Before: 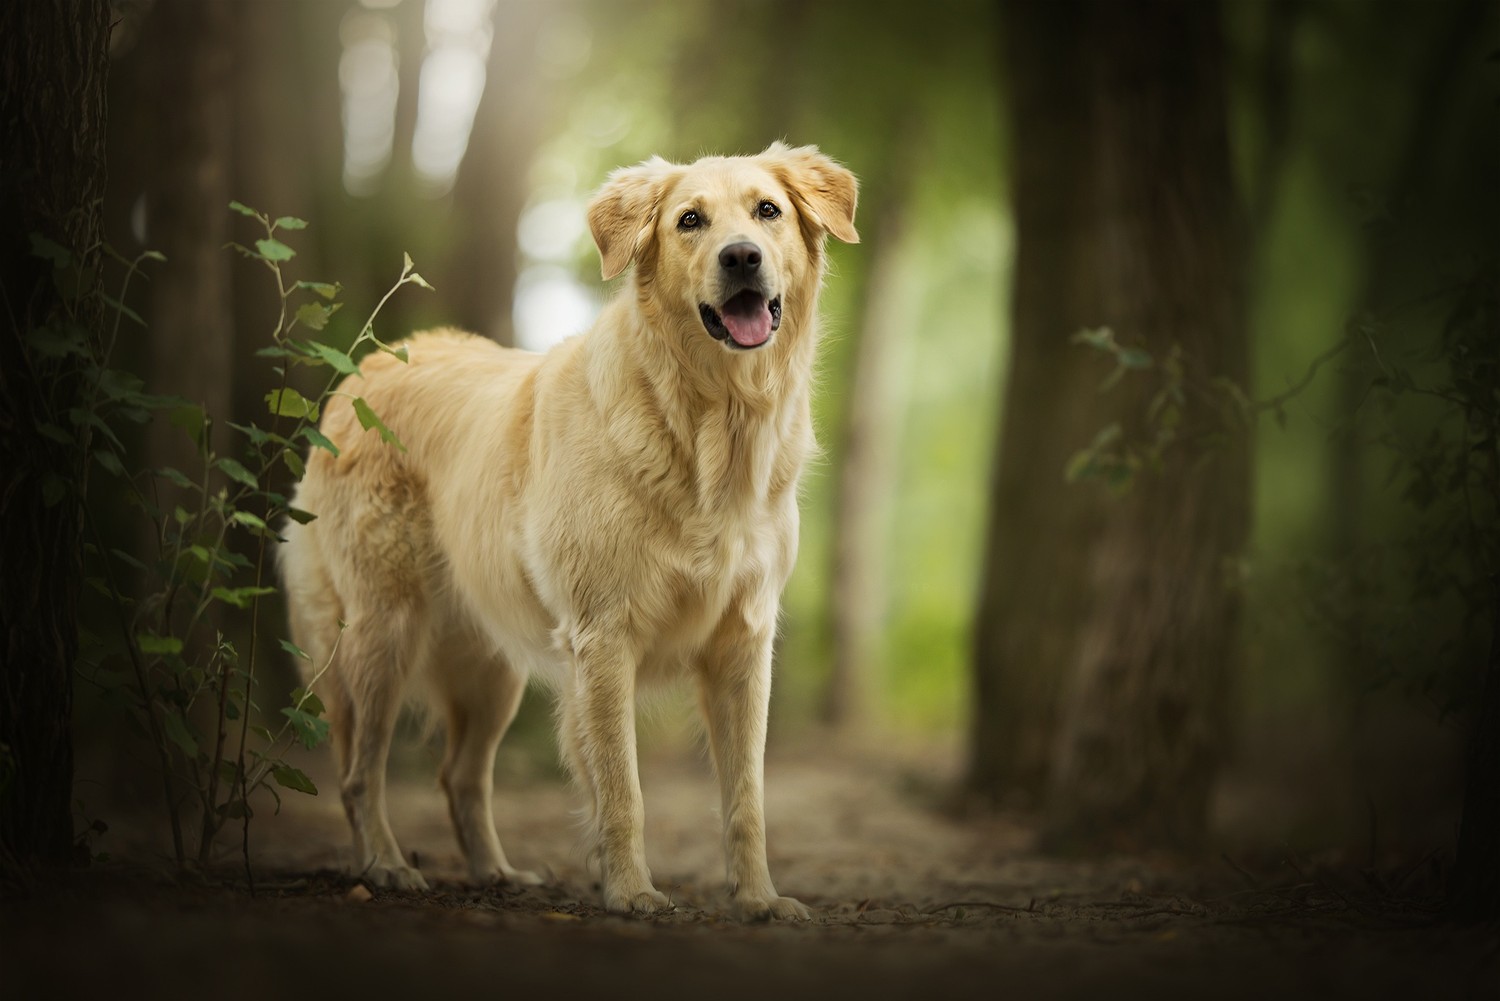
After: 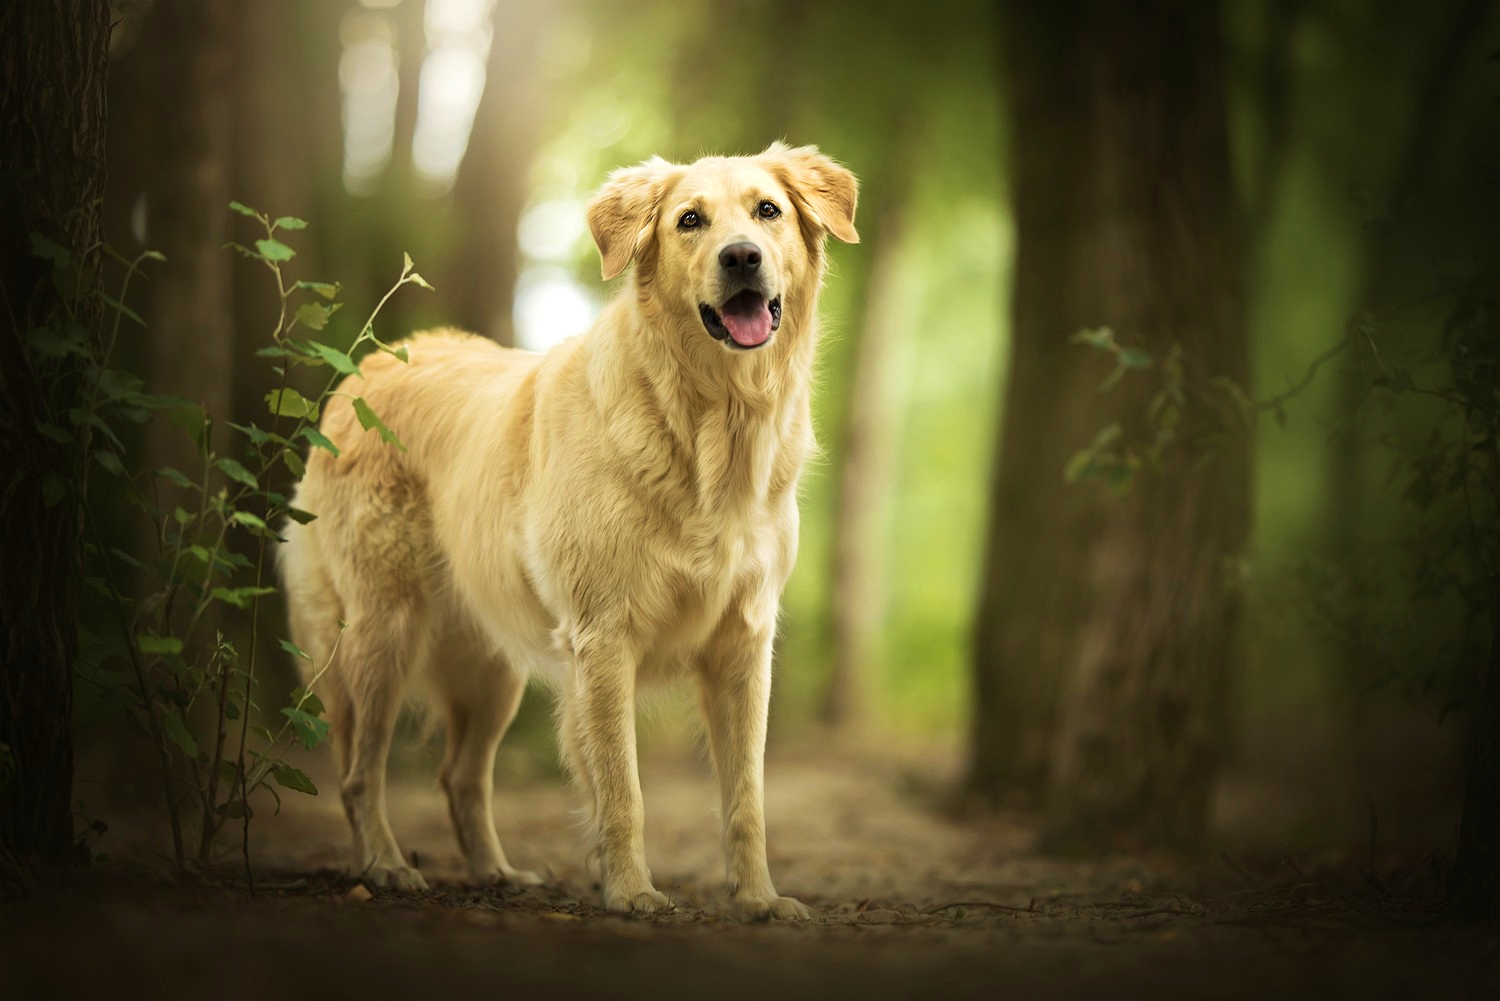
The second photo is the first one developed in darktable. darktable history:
exposure: exposure 0.3 EV, compensate highlight preservation false
velvia: strength 39.06%
